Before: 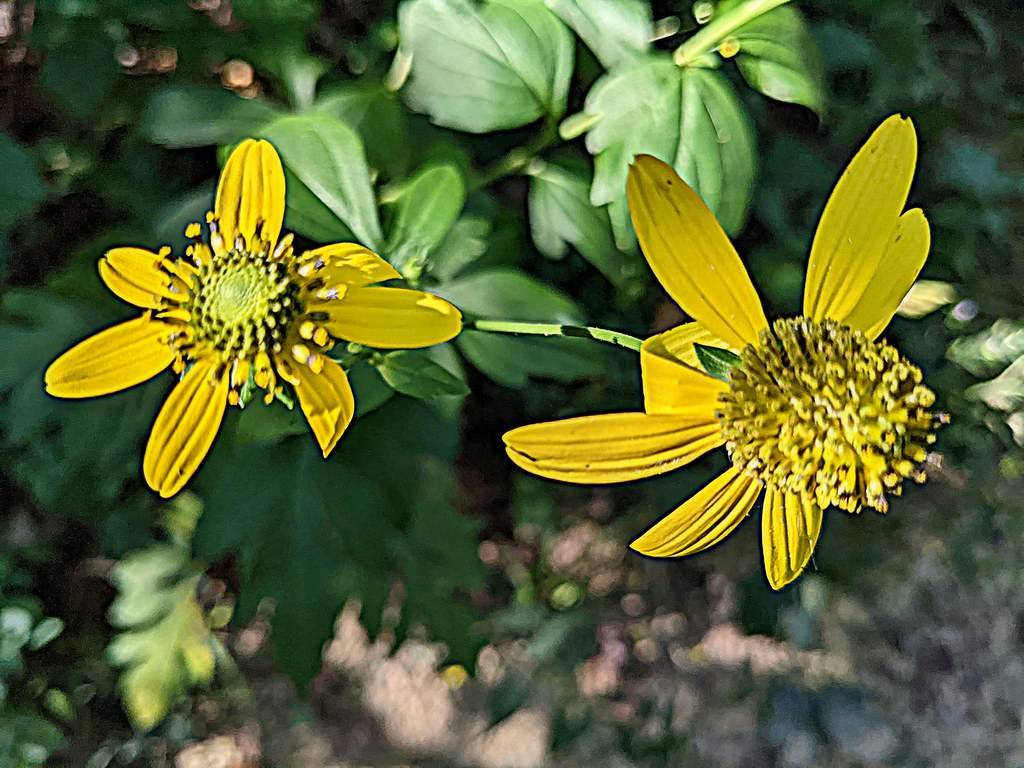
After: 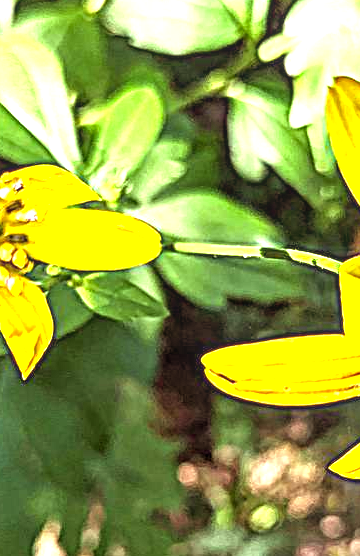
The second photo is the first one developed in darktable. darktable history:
crop and rotate: left 29.476%, top 10.214%, right 35.32%, bottom 17.333%
local contrast: on, module defaults
white balance: red 1.029, blue 0.92
exposure: black level correction 0, exposure 1.9 EV, compensate highlight preservation false
rgb levels: mode RGB, independent channels, levels [[0, 0.5, 1], [0, 0.521, 1], [0, 0.536, 1]]
